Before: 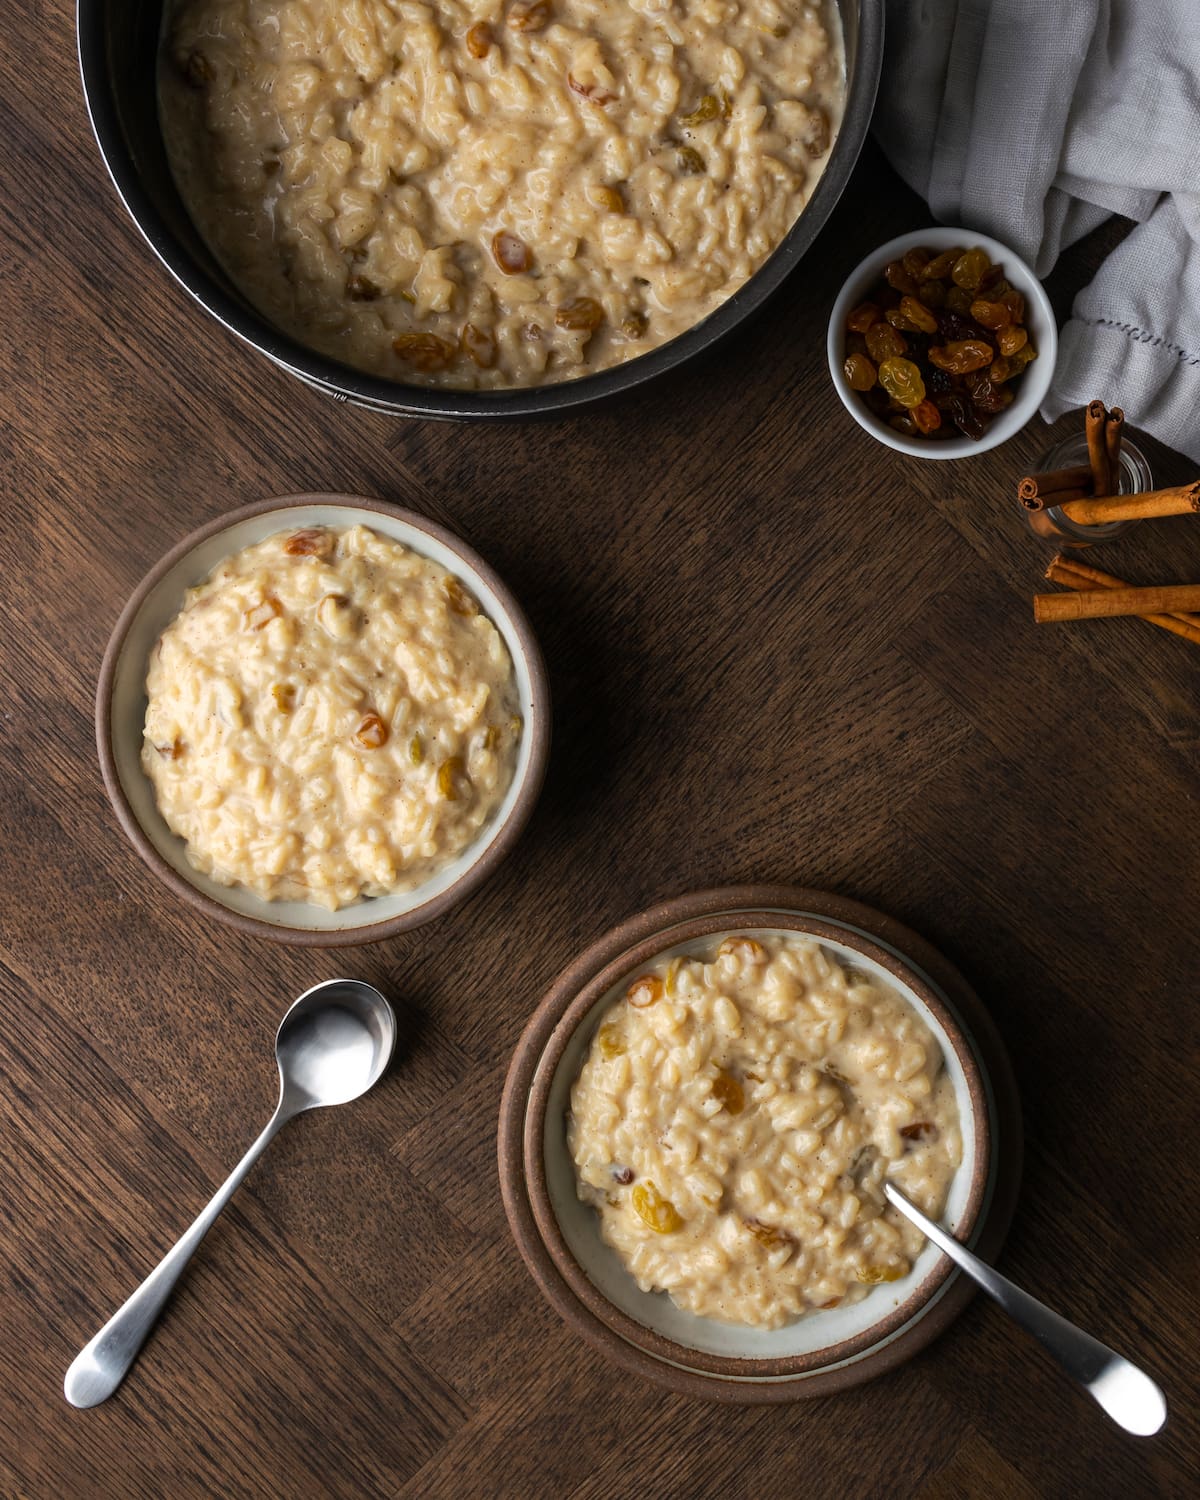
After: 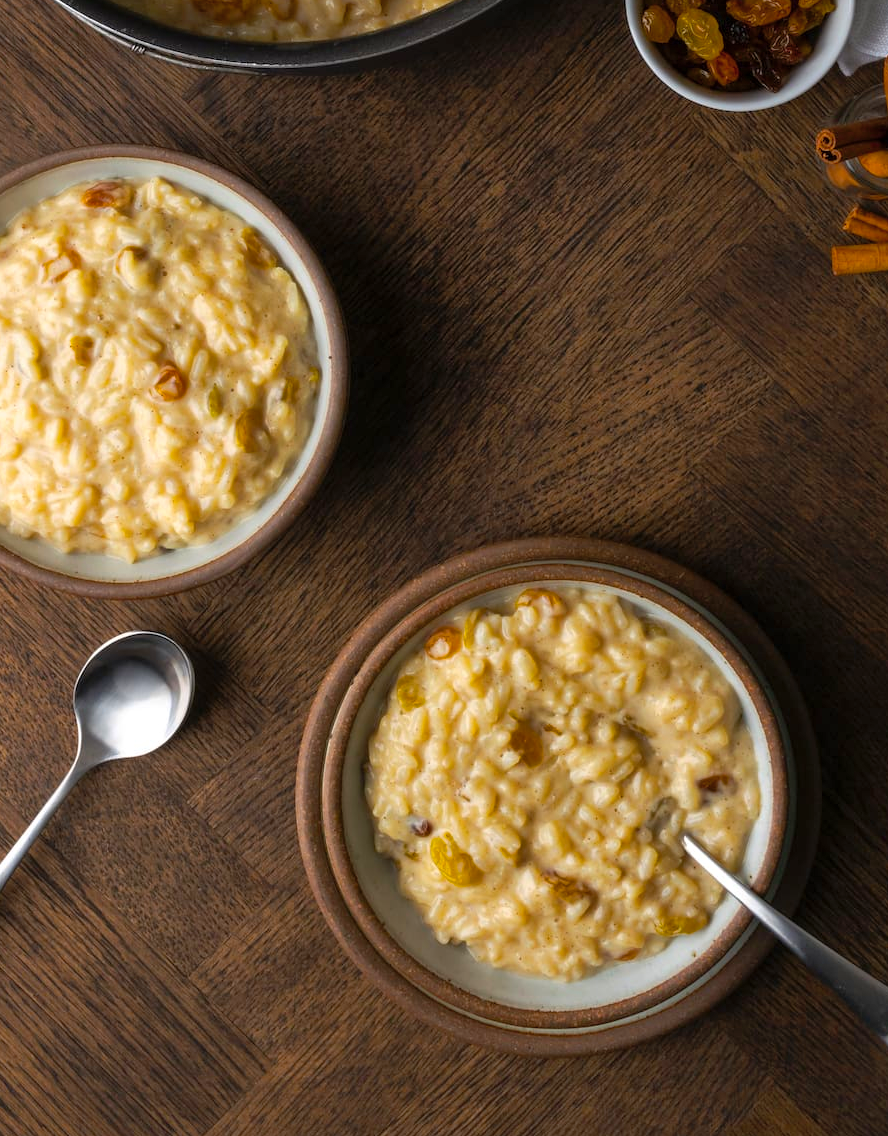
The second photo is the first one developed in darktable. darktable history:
shadows and highlights: shadows 43.31, highlights 7.24
crop: left 16.844%, top 23.222%, right 8.974%
color balance rgb: shadows lift › hue 86.46°, linear chroma grading › shadows -8.323%, linear chroma grading › global chroma 9.875%, perceptual saturation grading › global saturation 25.899%
